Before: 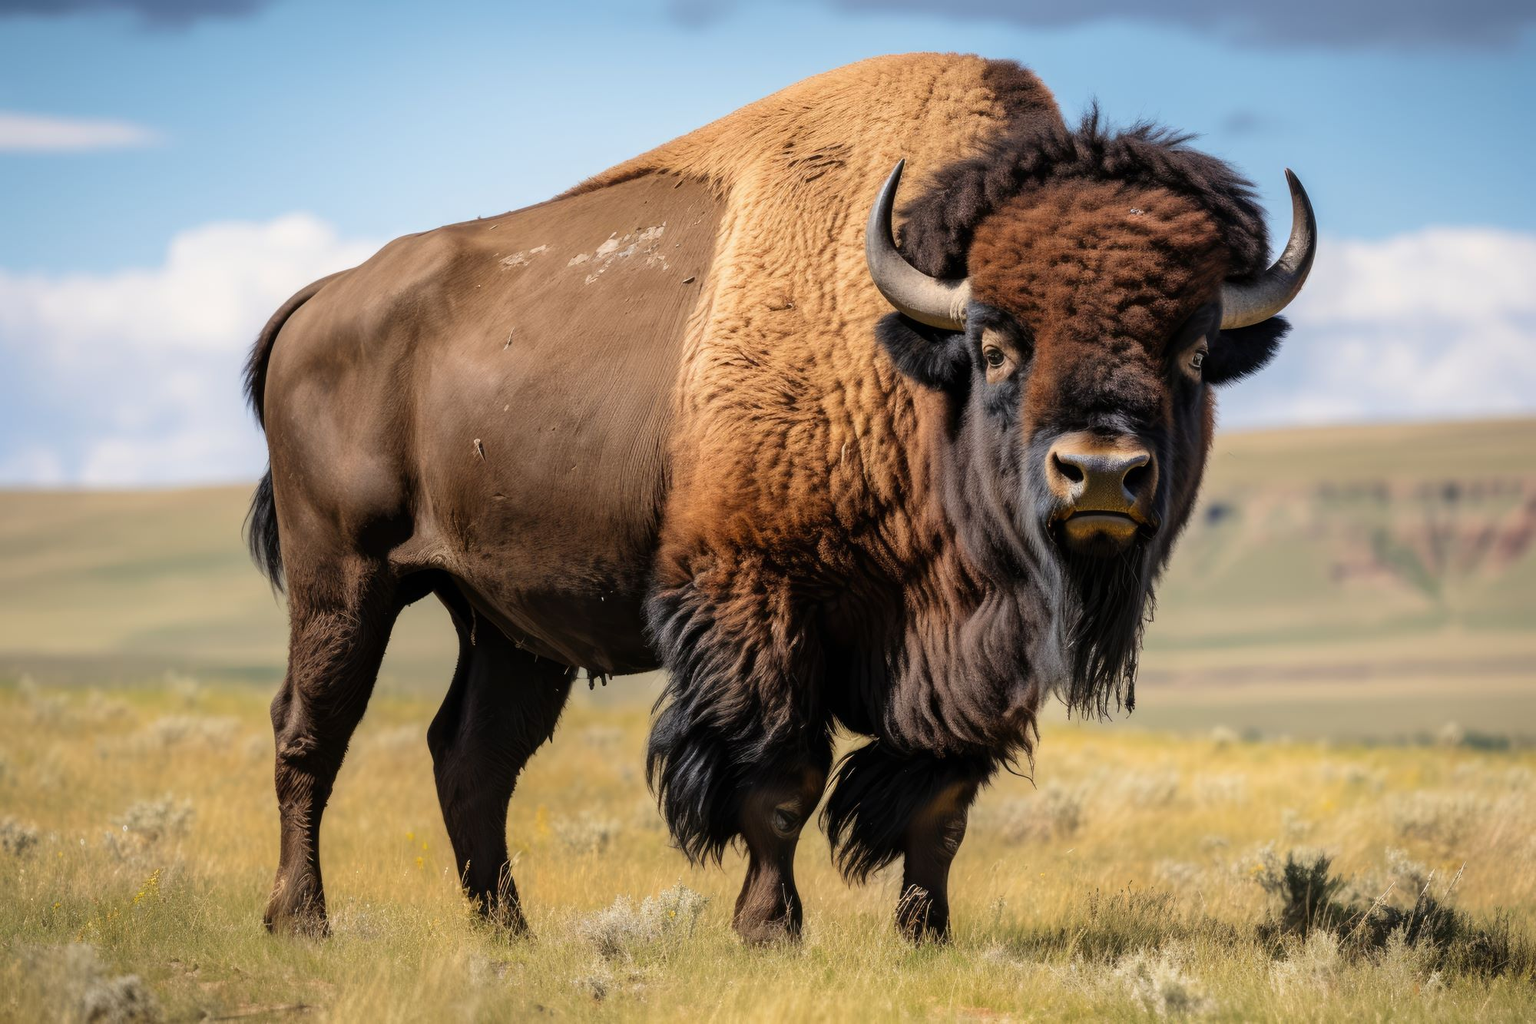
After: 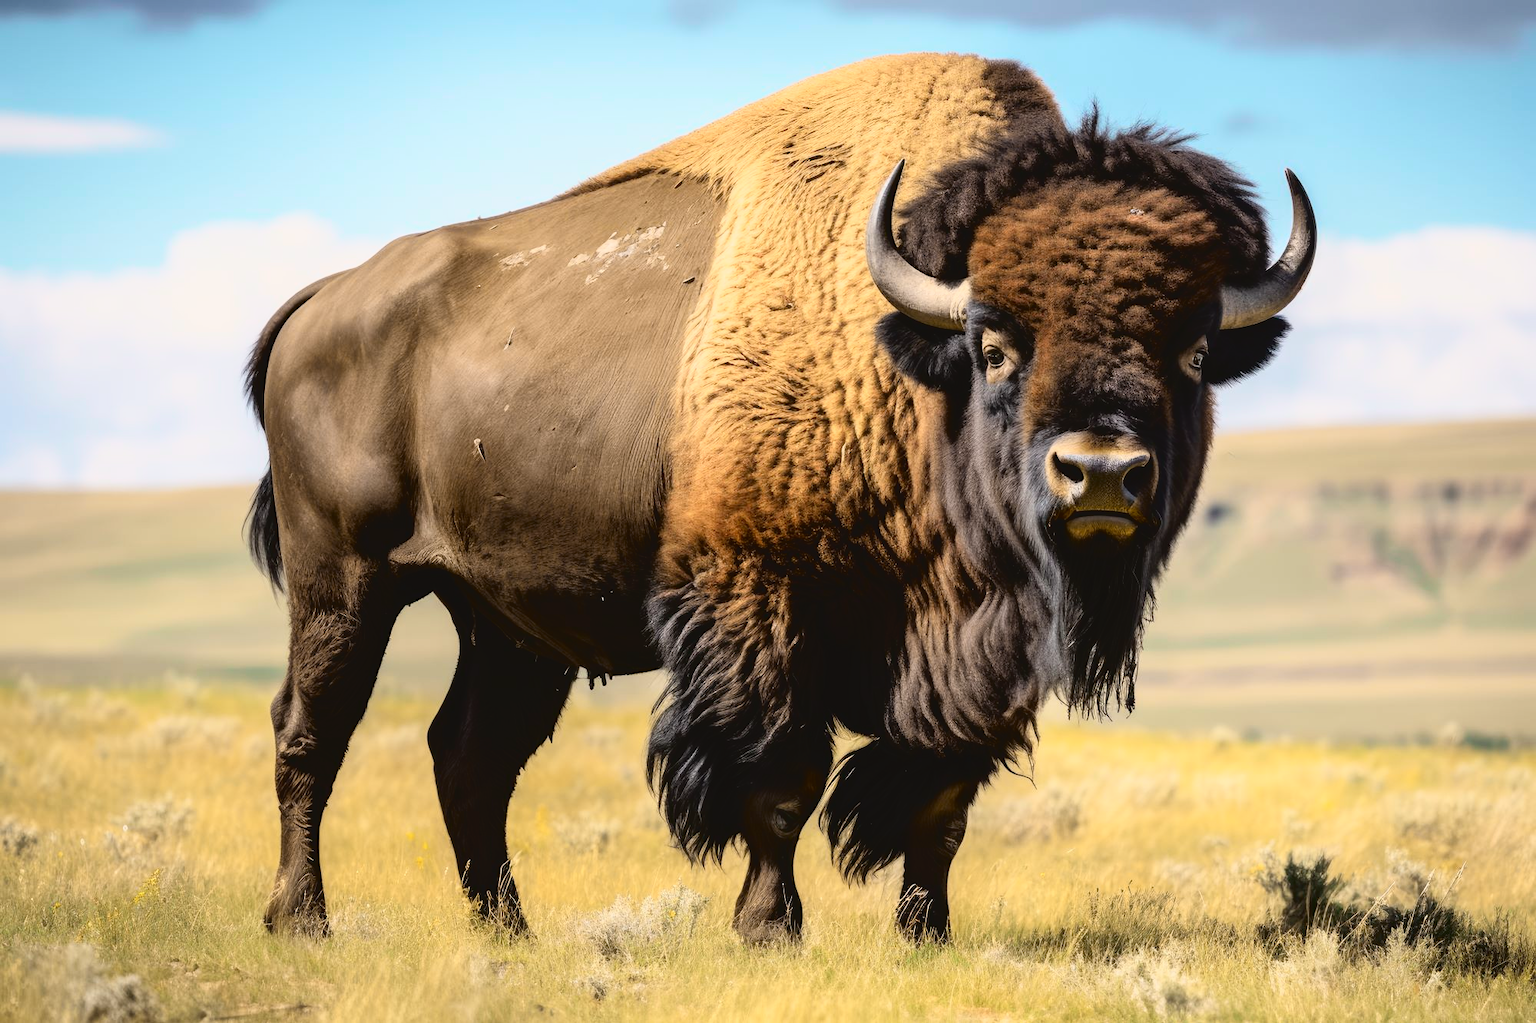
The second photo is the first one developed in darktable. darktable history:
tone curve: curves: ch0 [(0, 0.049) (0.113, 0.084) (0.285, 0.301) (0.673, 0.796) (0.845, 0.932) (0.994, 0.971)]; ch1 [(0, 0) (0.456, 0.424) (0.498, 0.5) (0.57, 0.557) (0.631, 0.635) (1, 1)]; ch2 [(0, 0) (0.395, 0.398) (0.44, 0.456) (0.502, 0.507) (0.55, 0.559) (0.67, 0.702) (1, 1)], color space Lab, independent channels, preserve colors none
